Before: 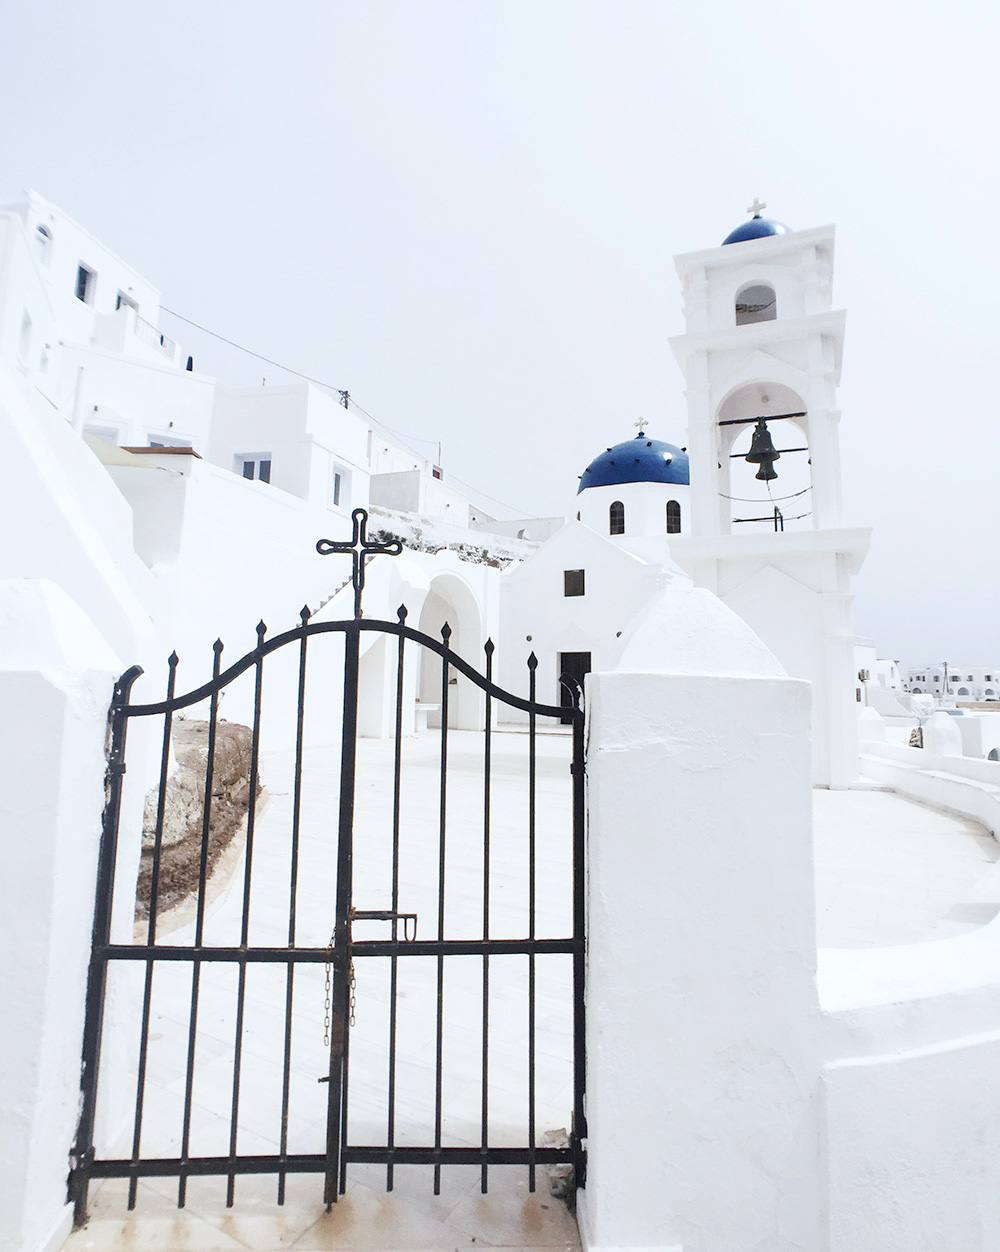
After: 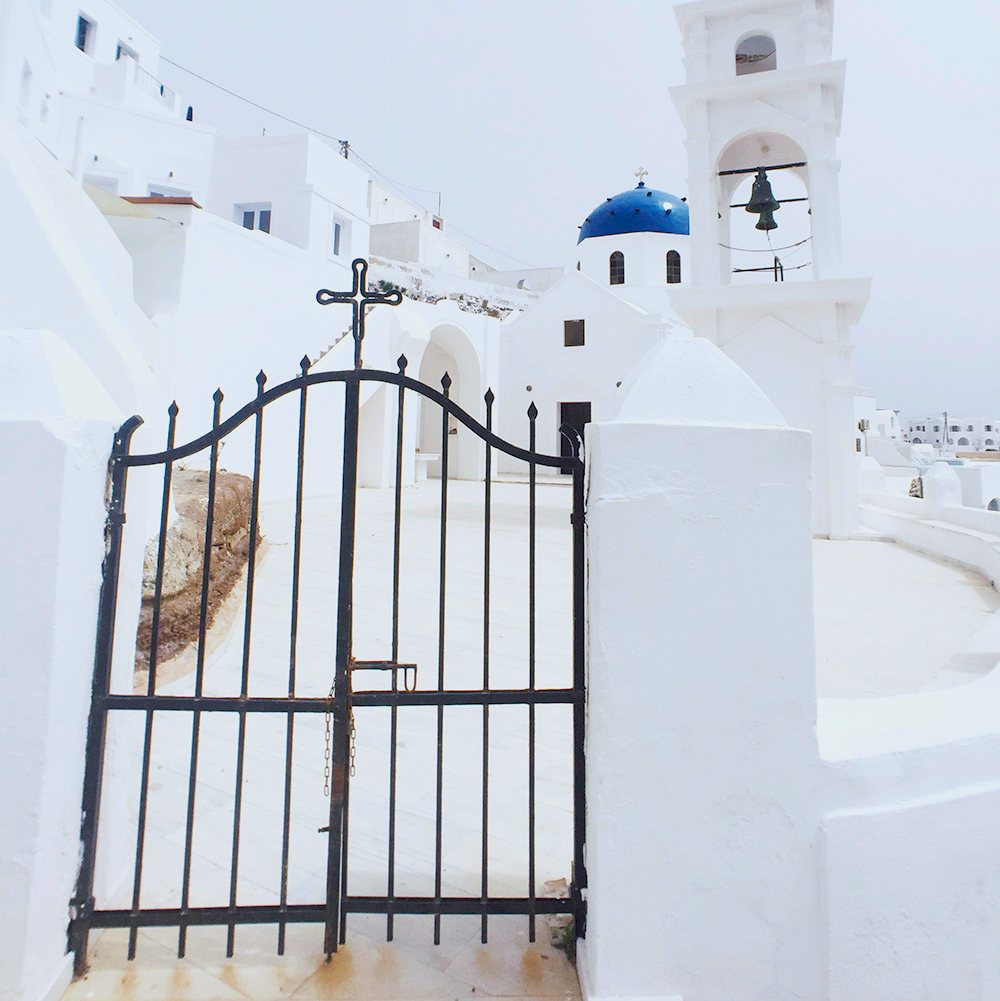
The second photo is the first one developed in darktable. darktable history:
crop and rotate: top 19.998%
bloom: size 9%, threshold 100%, strength 7%
color balance: input saturation 134.34%, contrast -10.04%, contrast fulcrum 19.67%, output saturation 133.51%
